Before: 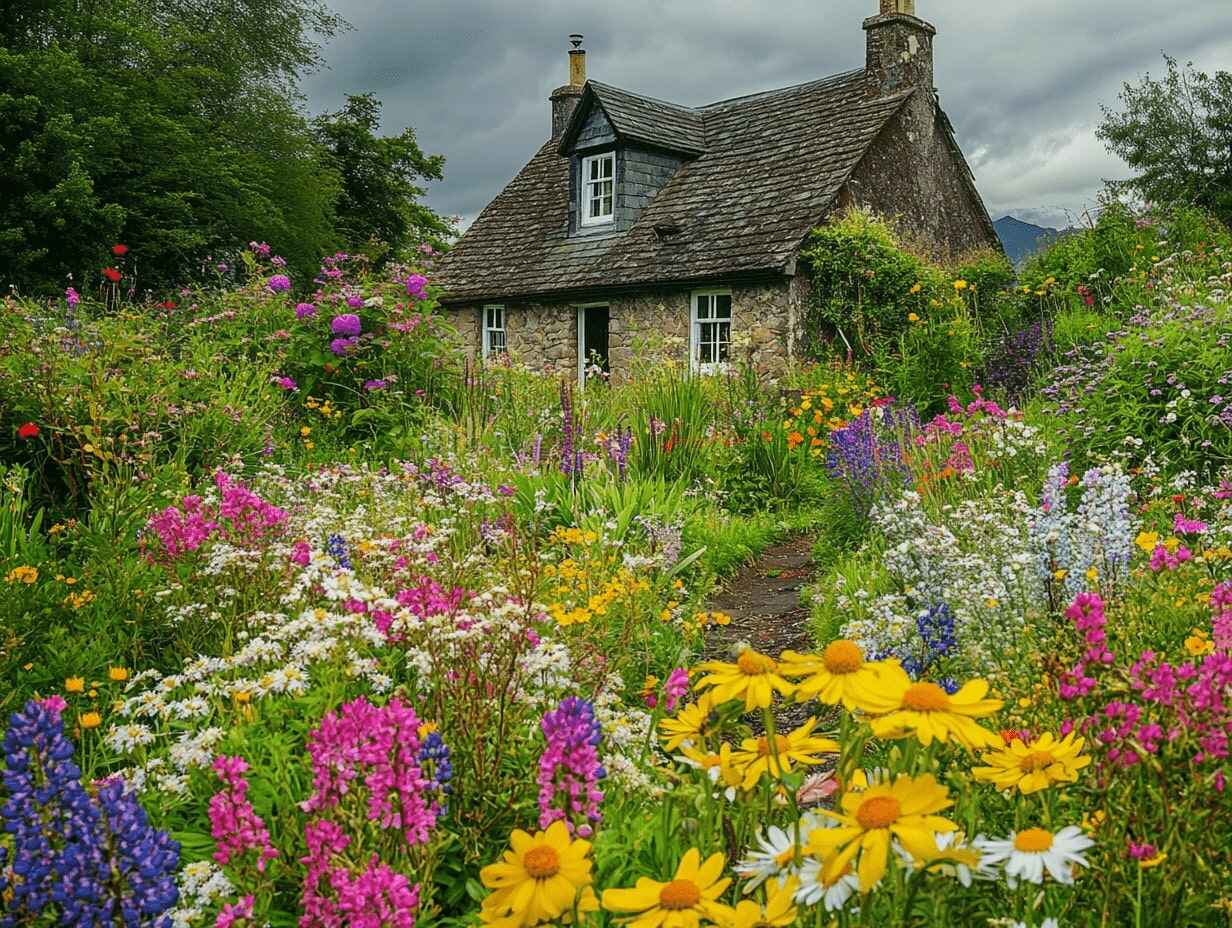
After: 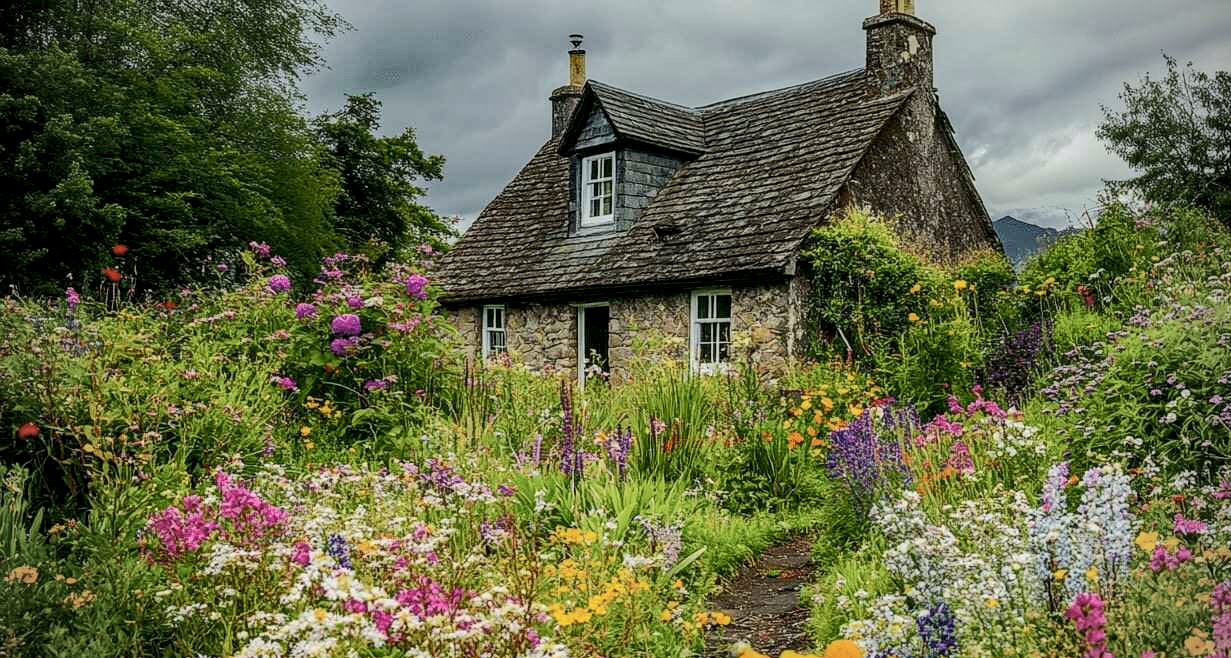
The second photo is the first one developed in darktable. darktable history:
vignetting: on, module defaults
contrast brightness saturation: contrast -0.017, brightness -0.006, saturation 0.036
crop: right 0.001%, bottom 29.086%
tone curve: curves: ch0 [(0, 0) (0.052, 0.018) (0.236, 0.207) (0.41, 0.417) (0.485, 0.518) (0.54, 0.584) (0.625, 0.666) (0.845, 0.828) (0.994, 0.964)]; ch1 [(0, 0.055) (0.15, 0.117) (0.317, 0.34) (0.382, 0.408) (0.434, 0.441) (0.472, 0.479) (0.498, 0.501) (0.557, 0.558) (0.616, 0.59) (0.739, 0.7) (0.873, 0.857) (1, 0.928)]; ch2 [(0, 0) (0.352, 0.403) (0.447, 0.466) (0.482, 0.482) (0.528, 0.526) (0.586, 0.577) (0.618, 0.621) (0.785, 0.747) (1, 1)], color space Lab, independent channels, preserve colors none
local contrast: detail 130%
